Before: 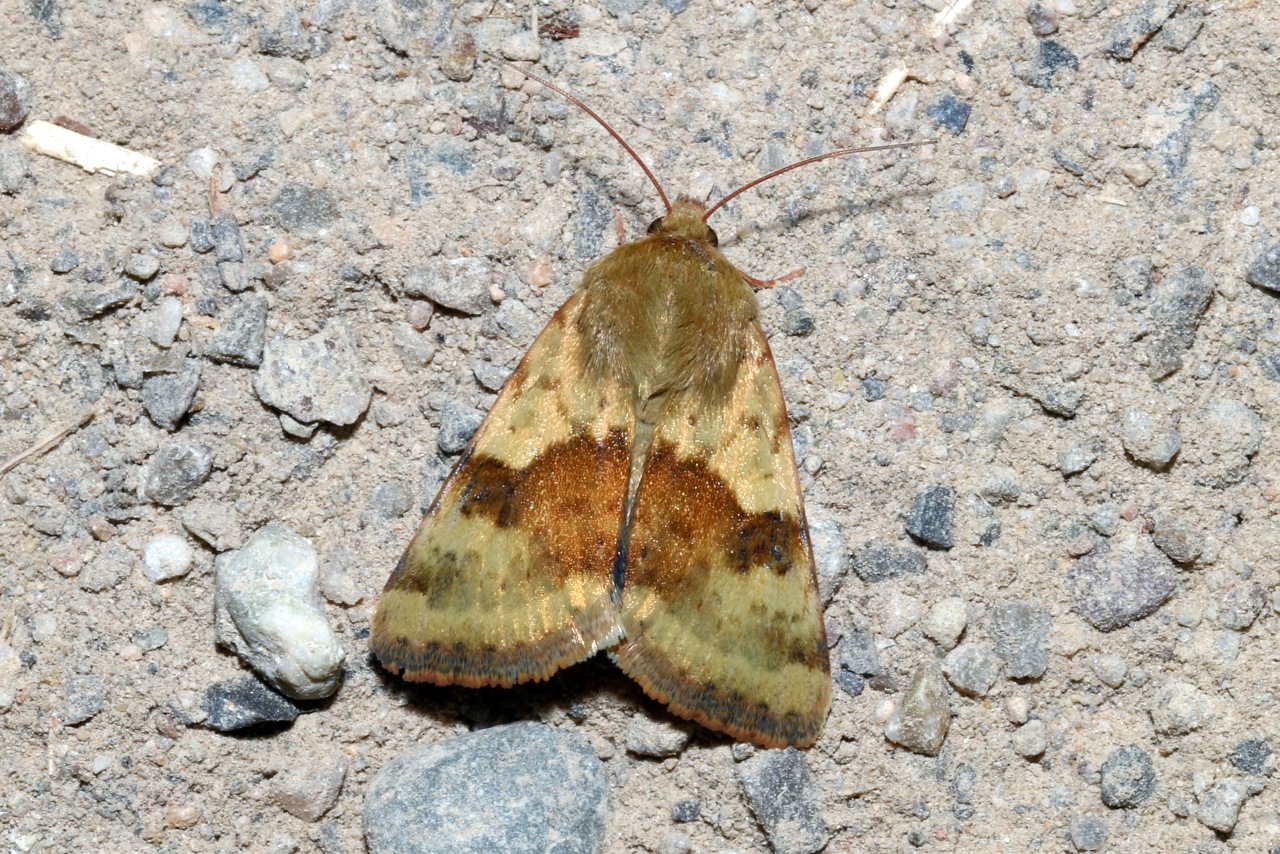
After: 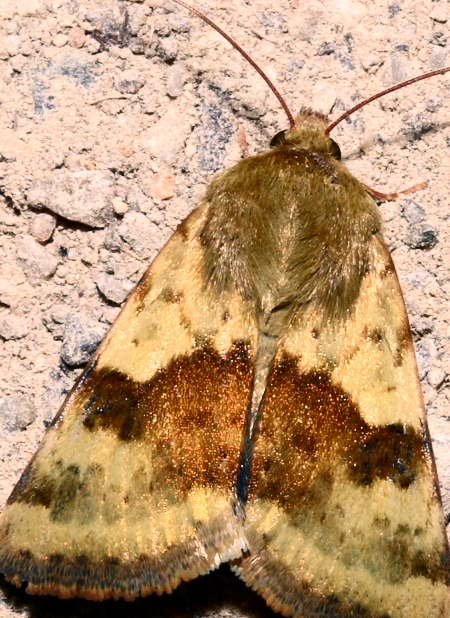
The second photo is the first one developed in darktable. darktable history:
contrast brightness saturation: contrast 0.28
crop and rotate: left 29.476%, top 10.214%, right 35.32%, bottom 17.333%
color correction: highlights a* 11.96, highlights b* 11.58
